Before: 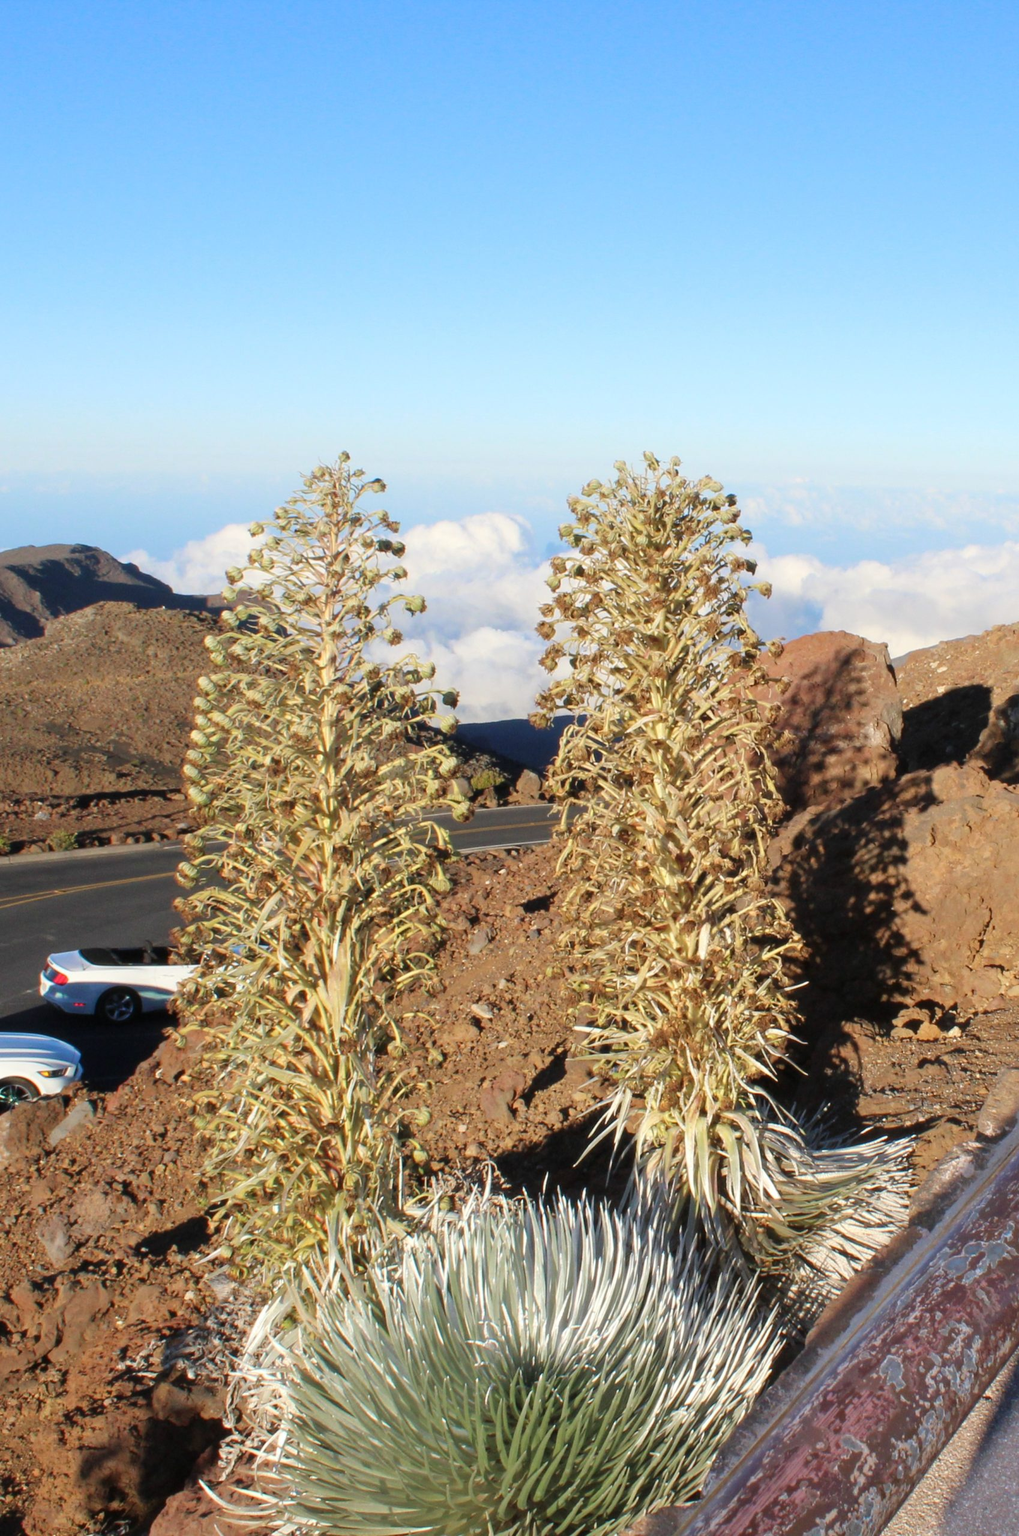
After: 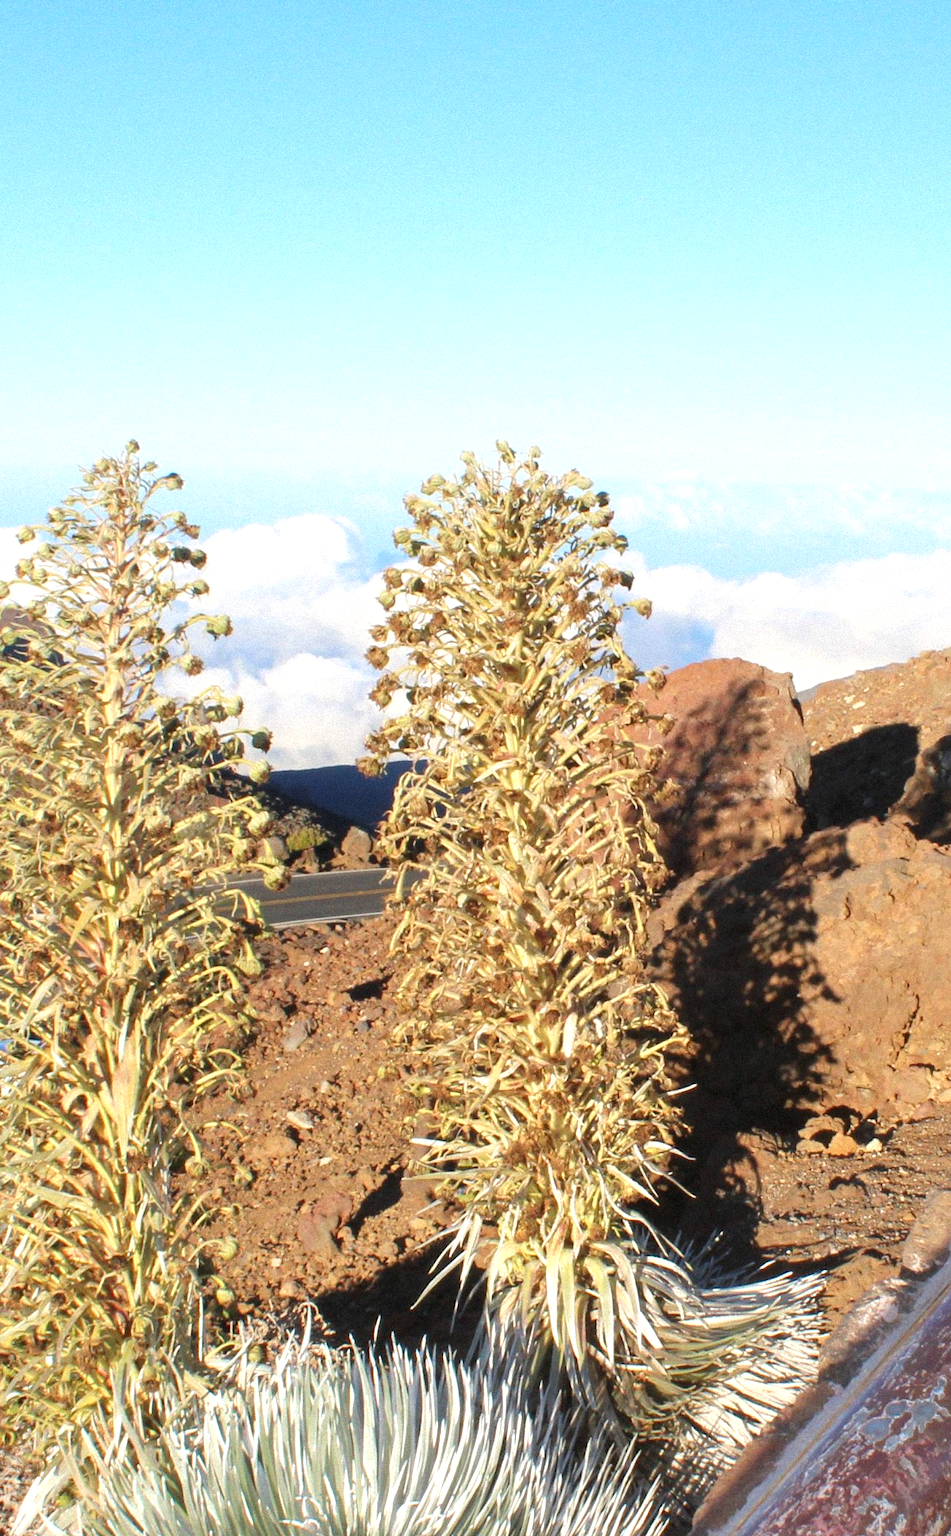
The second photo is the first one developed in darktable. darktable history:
crop: left 23.095%, top 5.827%, bottom 11.854%
contrast brightness saturation: contrast -0.02, brightness -0.01, saturation 0.03
grain: mid-tones bias 0%
exposure: black level correction 0, exposure 0.5 EV, compensate exposure bias true, compensate highlight preservation false
